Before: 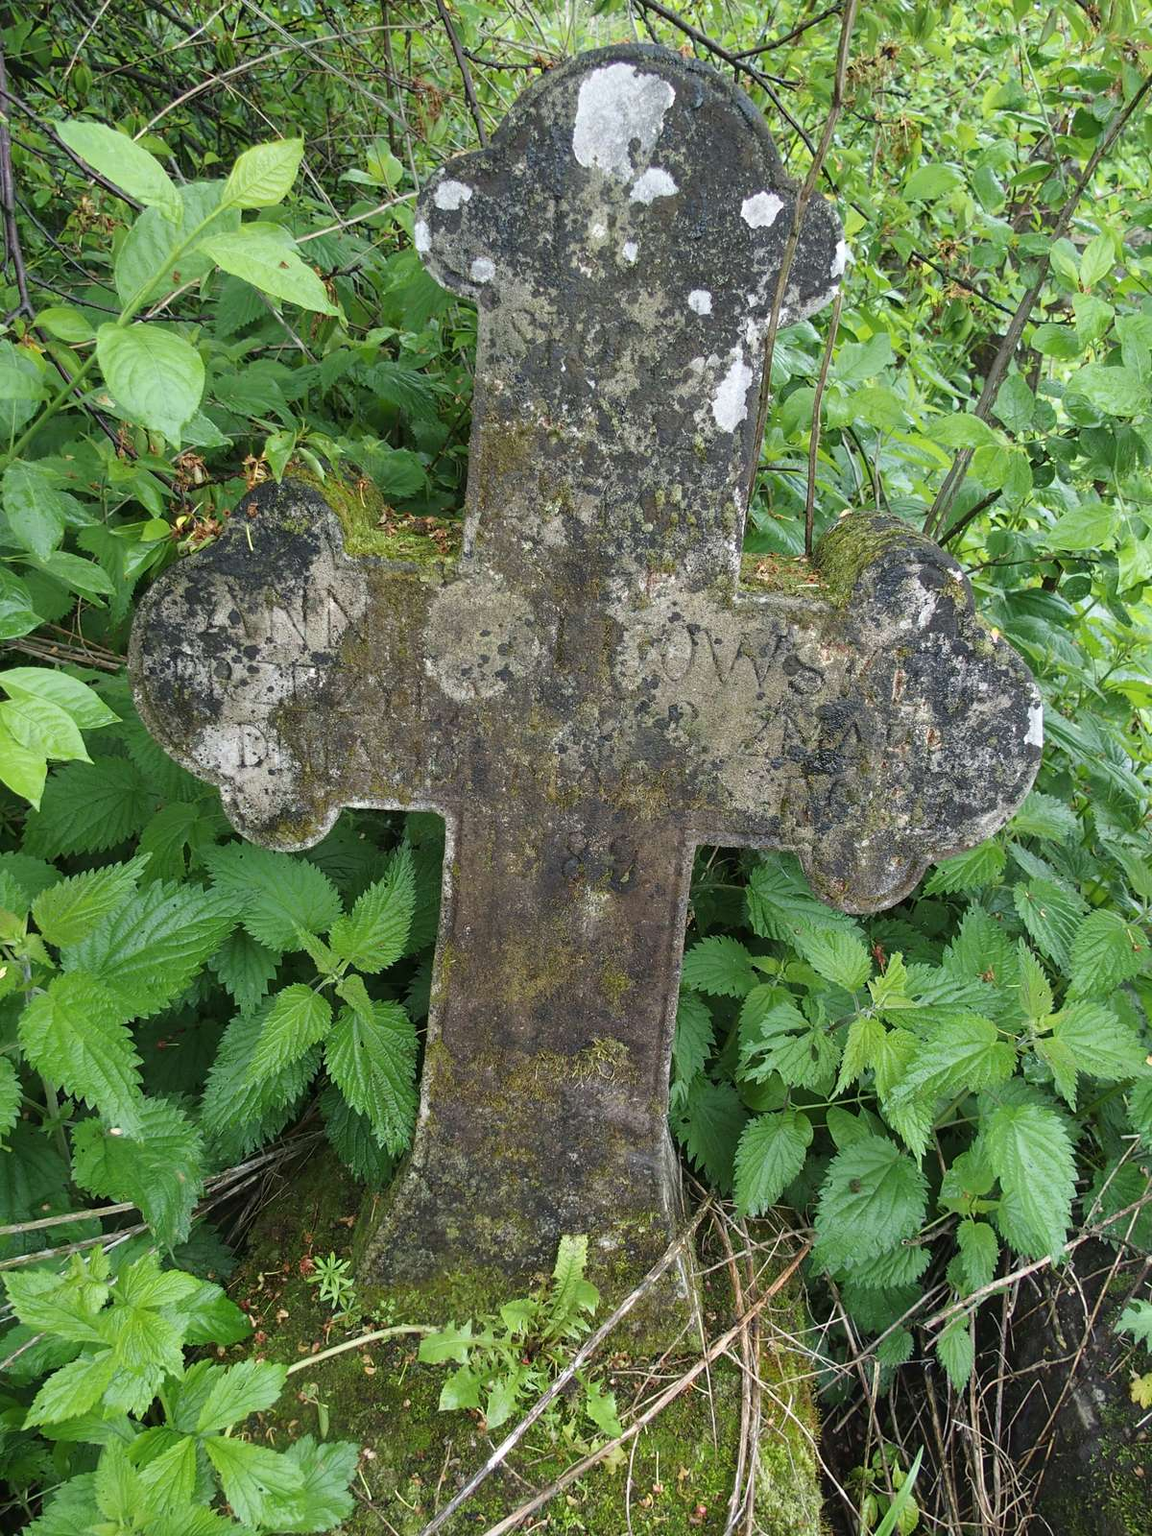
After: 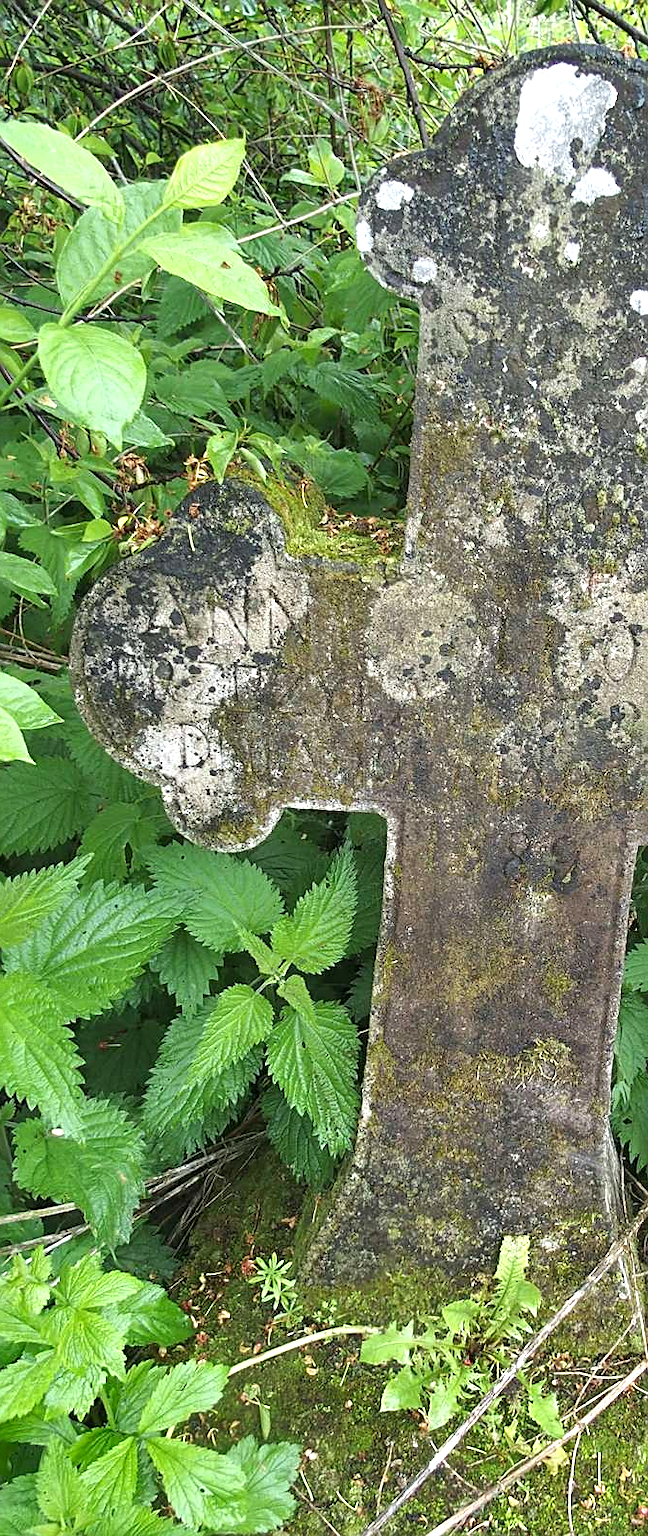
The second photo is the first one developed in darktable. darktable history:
exposure: black level correction 0, exposure 0.7 EV, compensate exposure bias true, compensate highlight preservation false
shadows and highlights: shadows 60, highlights -60.23, soften with gaussian
sharpen: on, module defaults
crop: left 5.114%, right 38.589%
tone equalizer: on, module defaults
